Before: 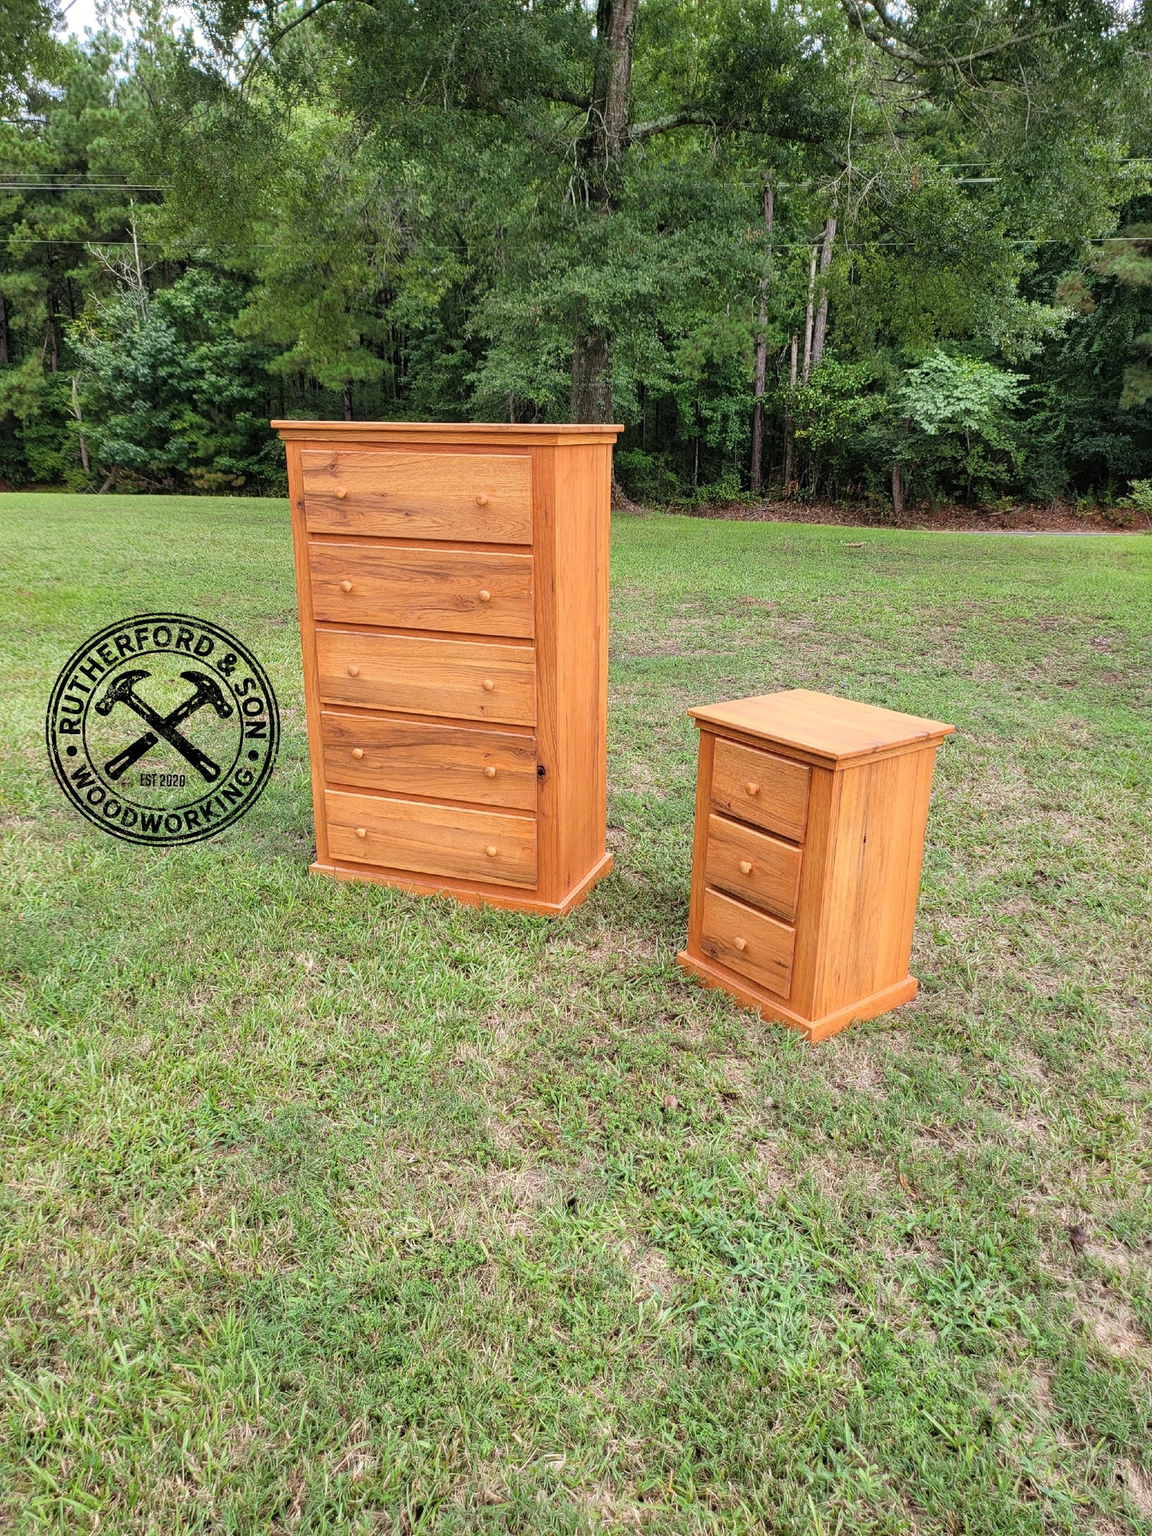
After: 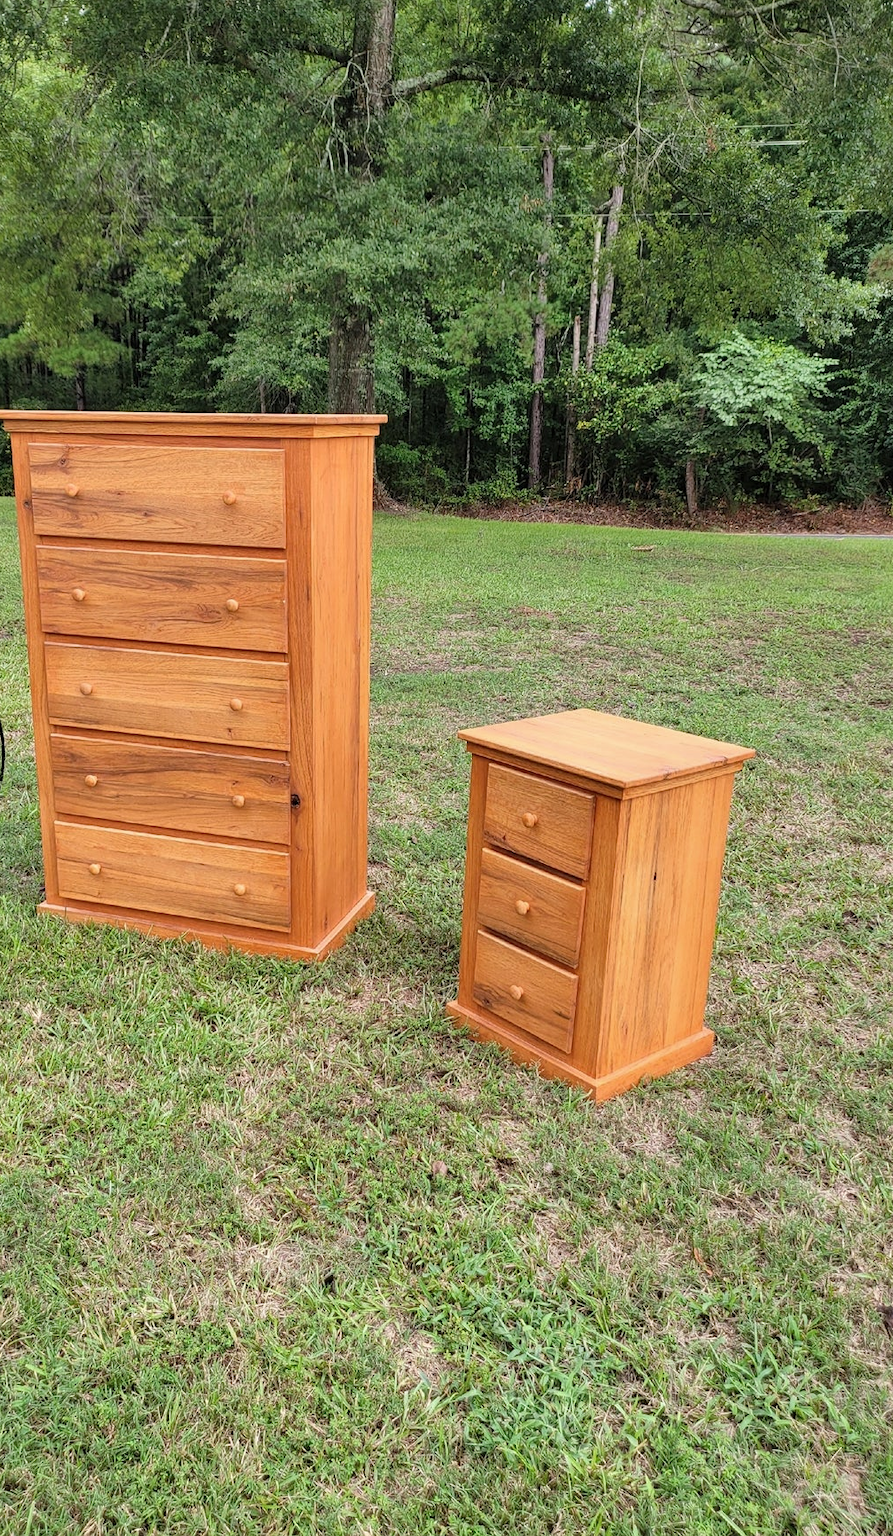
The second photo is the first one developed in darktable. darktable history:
crop and rotate: left 23.979%, top 3.414%, right 6.273%, bottom 6.679%
shadows and highlights: shadows 59.8, soften with gaussian
